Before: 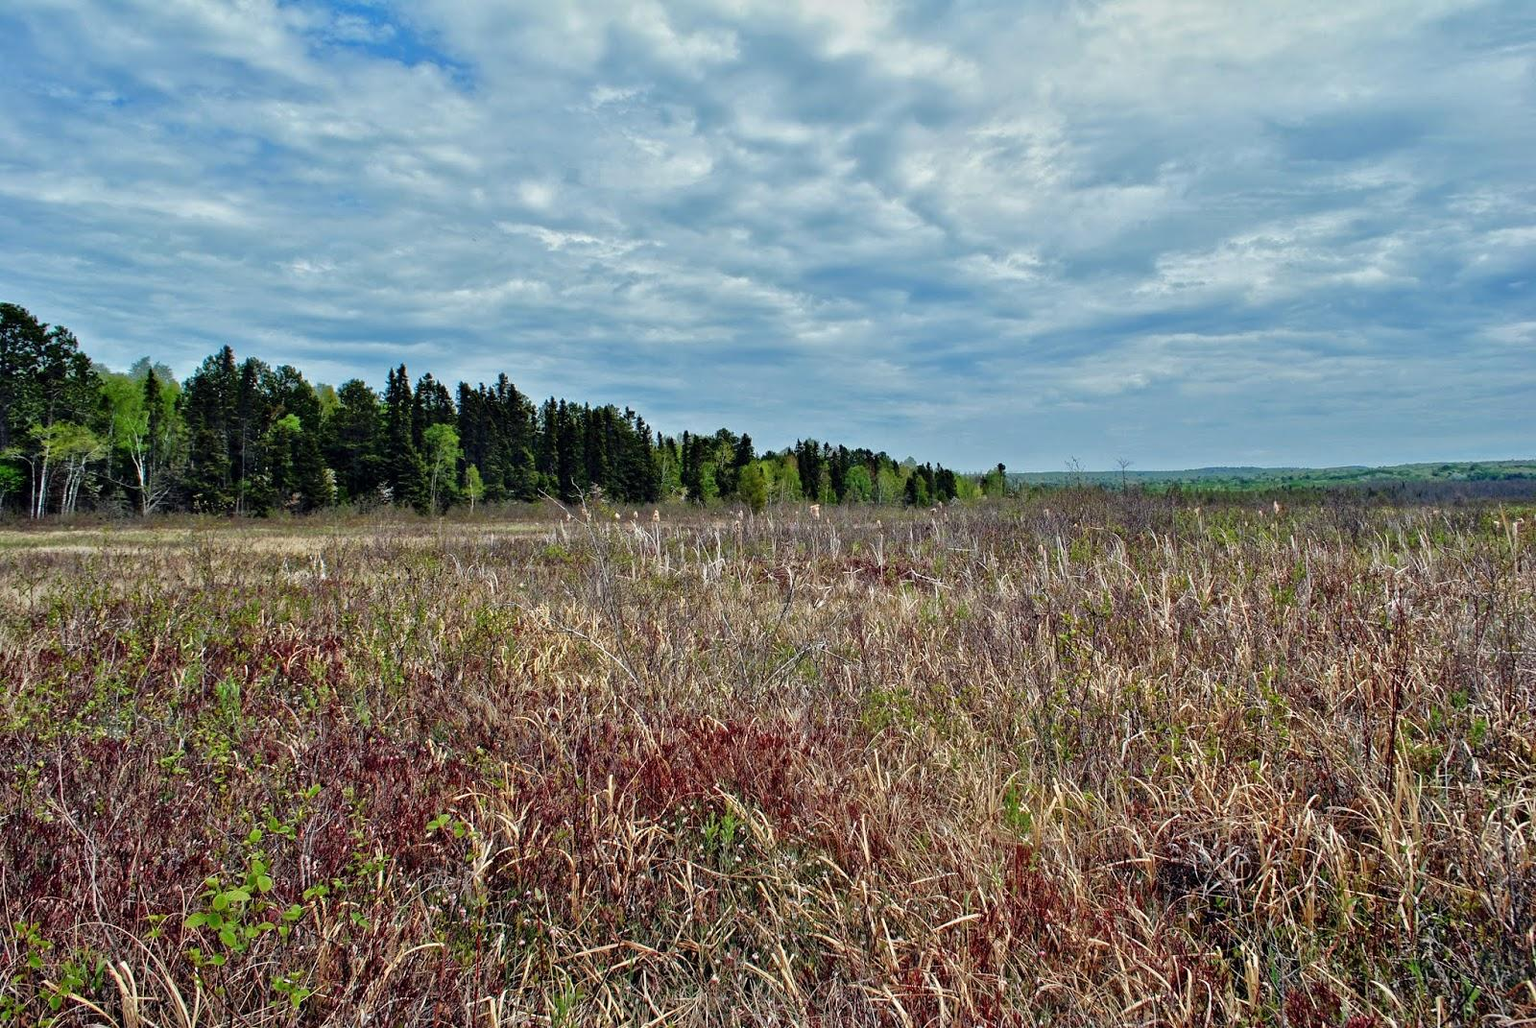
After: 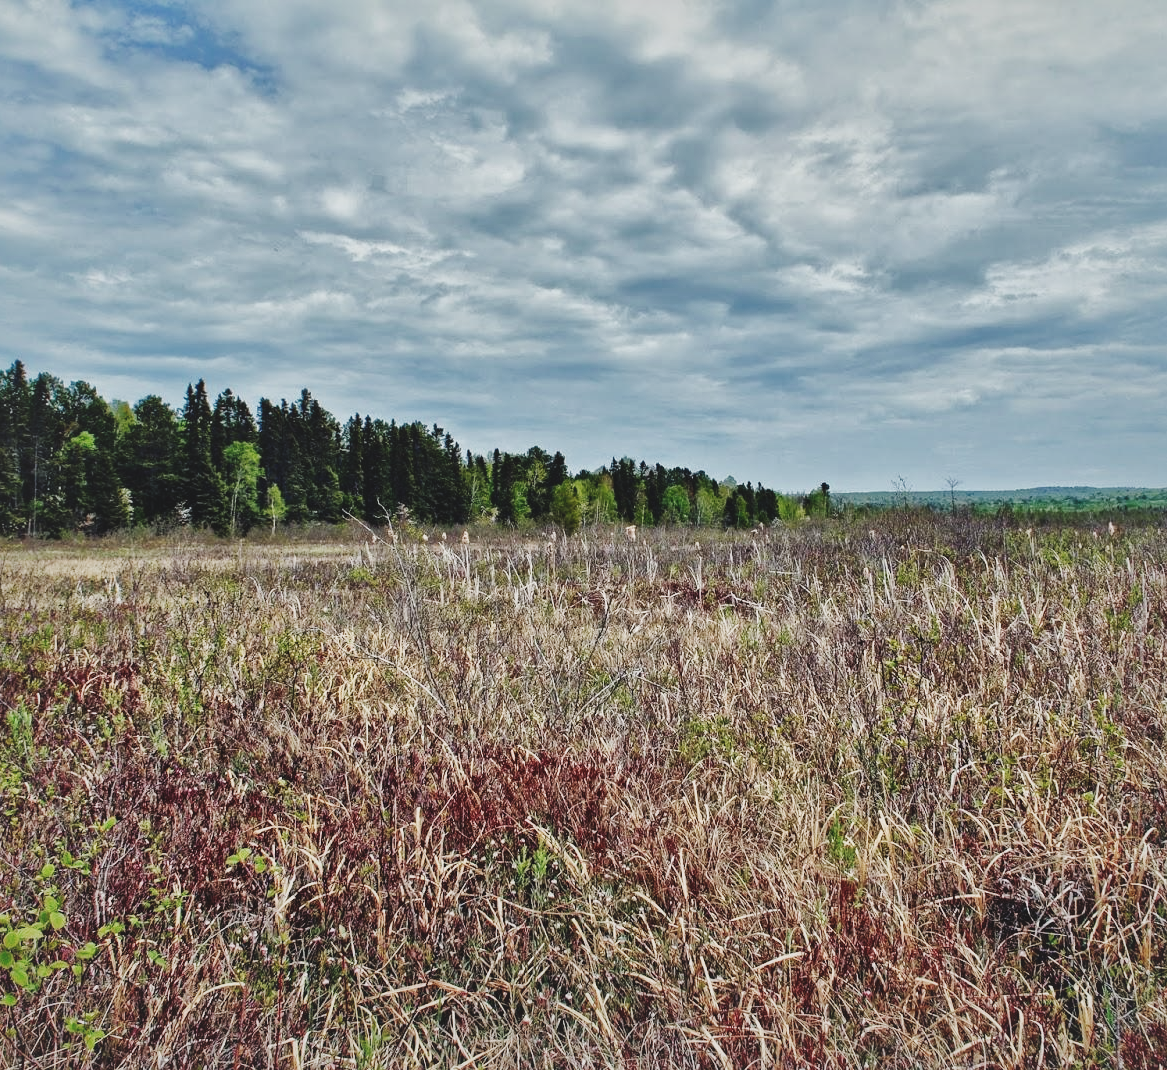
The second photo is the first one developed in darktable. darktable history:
shadows and highlights: on, module defaults
exposure: black level correction -0.014, exposure -0.195 EV, compensate highlight preservation false
crop: left 13.685%, top 0%, right 13.377%
tone curve: curves: ch0 [(0, 0.03) (0.113, 0.087) (0.207, 0.184) (0.515, 0.612) (0.712, 0.793) (1, 0.946)]; ch1 [(0, 0) (0.172, 0.123) (0.317, 0.279) (0.414, 0.382) (0.476, 0.479) (0.505, 0.498) (0.534, 0.534) (0.621, 0.65) (0.709, 0.764) (1, 1)]; ch2 [(0, 0) (0.411, 0.424) (0.505, 0.505) (0.521, 0.524) (0.537, 0.57) (0.65, 0.699) (1, 1)], preserve colors none
local contrast: mode bilateral grid, contrast 19, coarseness 100, detail 150%, midtone range 0.2
tone equalizer: on, module defaults
color correction: highlights b* 0.042, saturation 0.816
